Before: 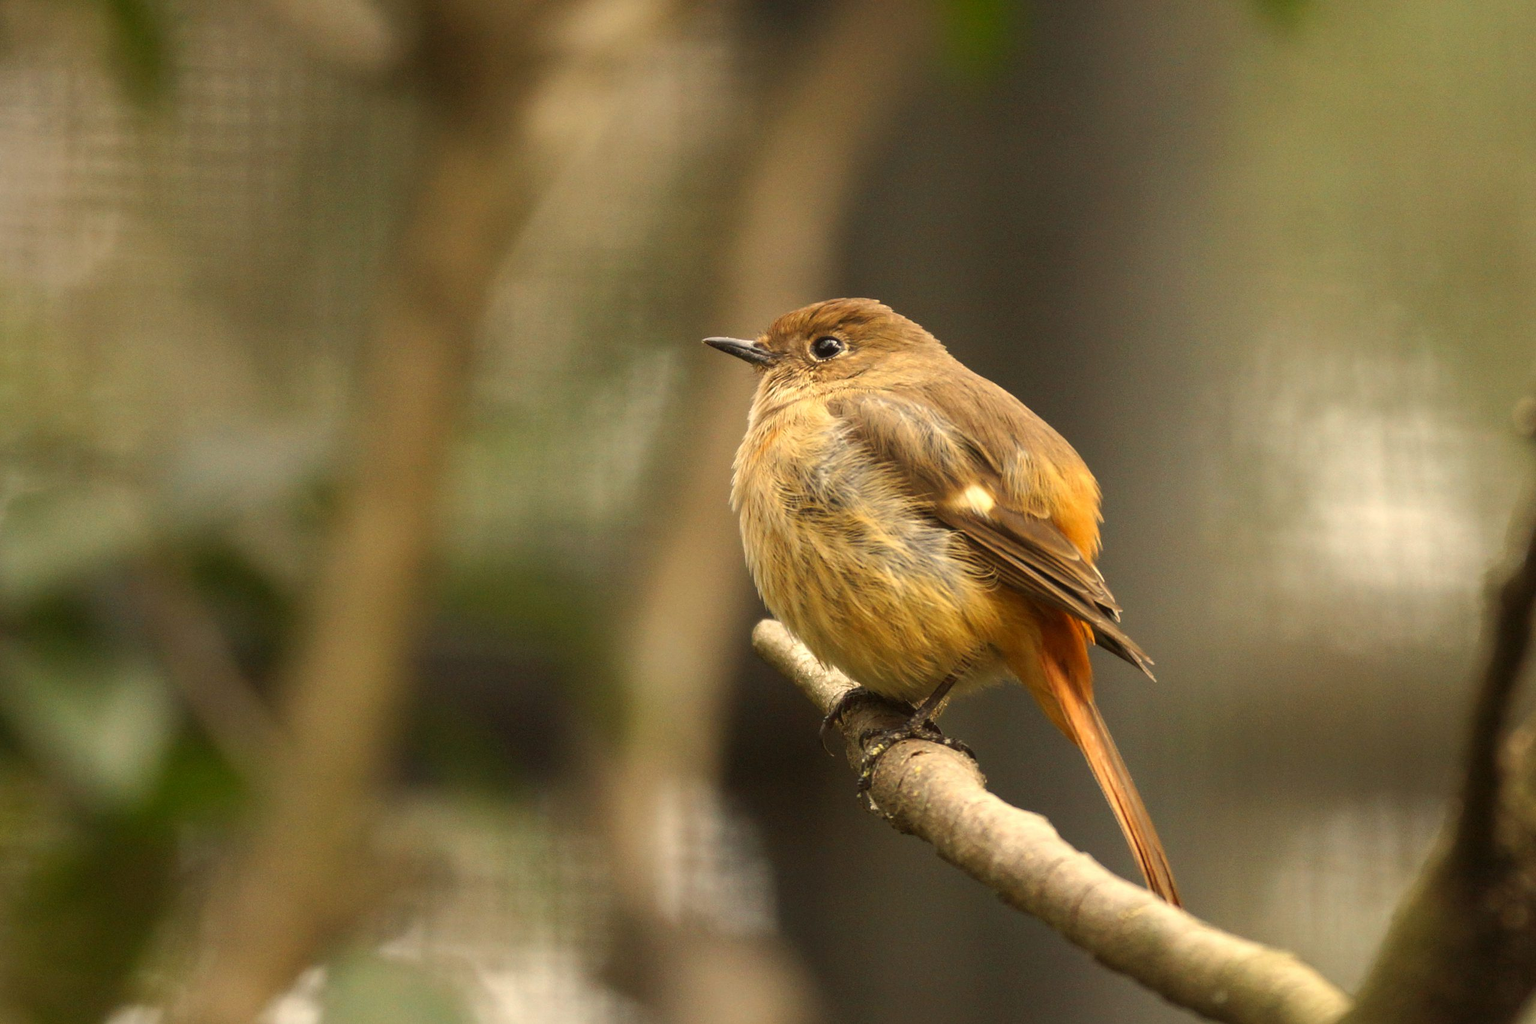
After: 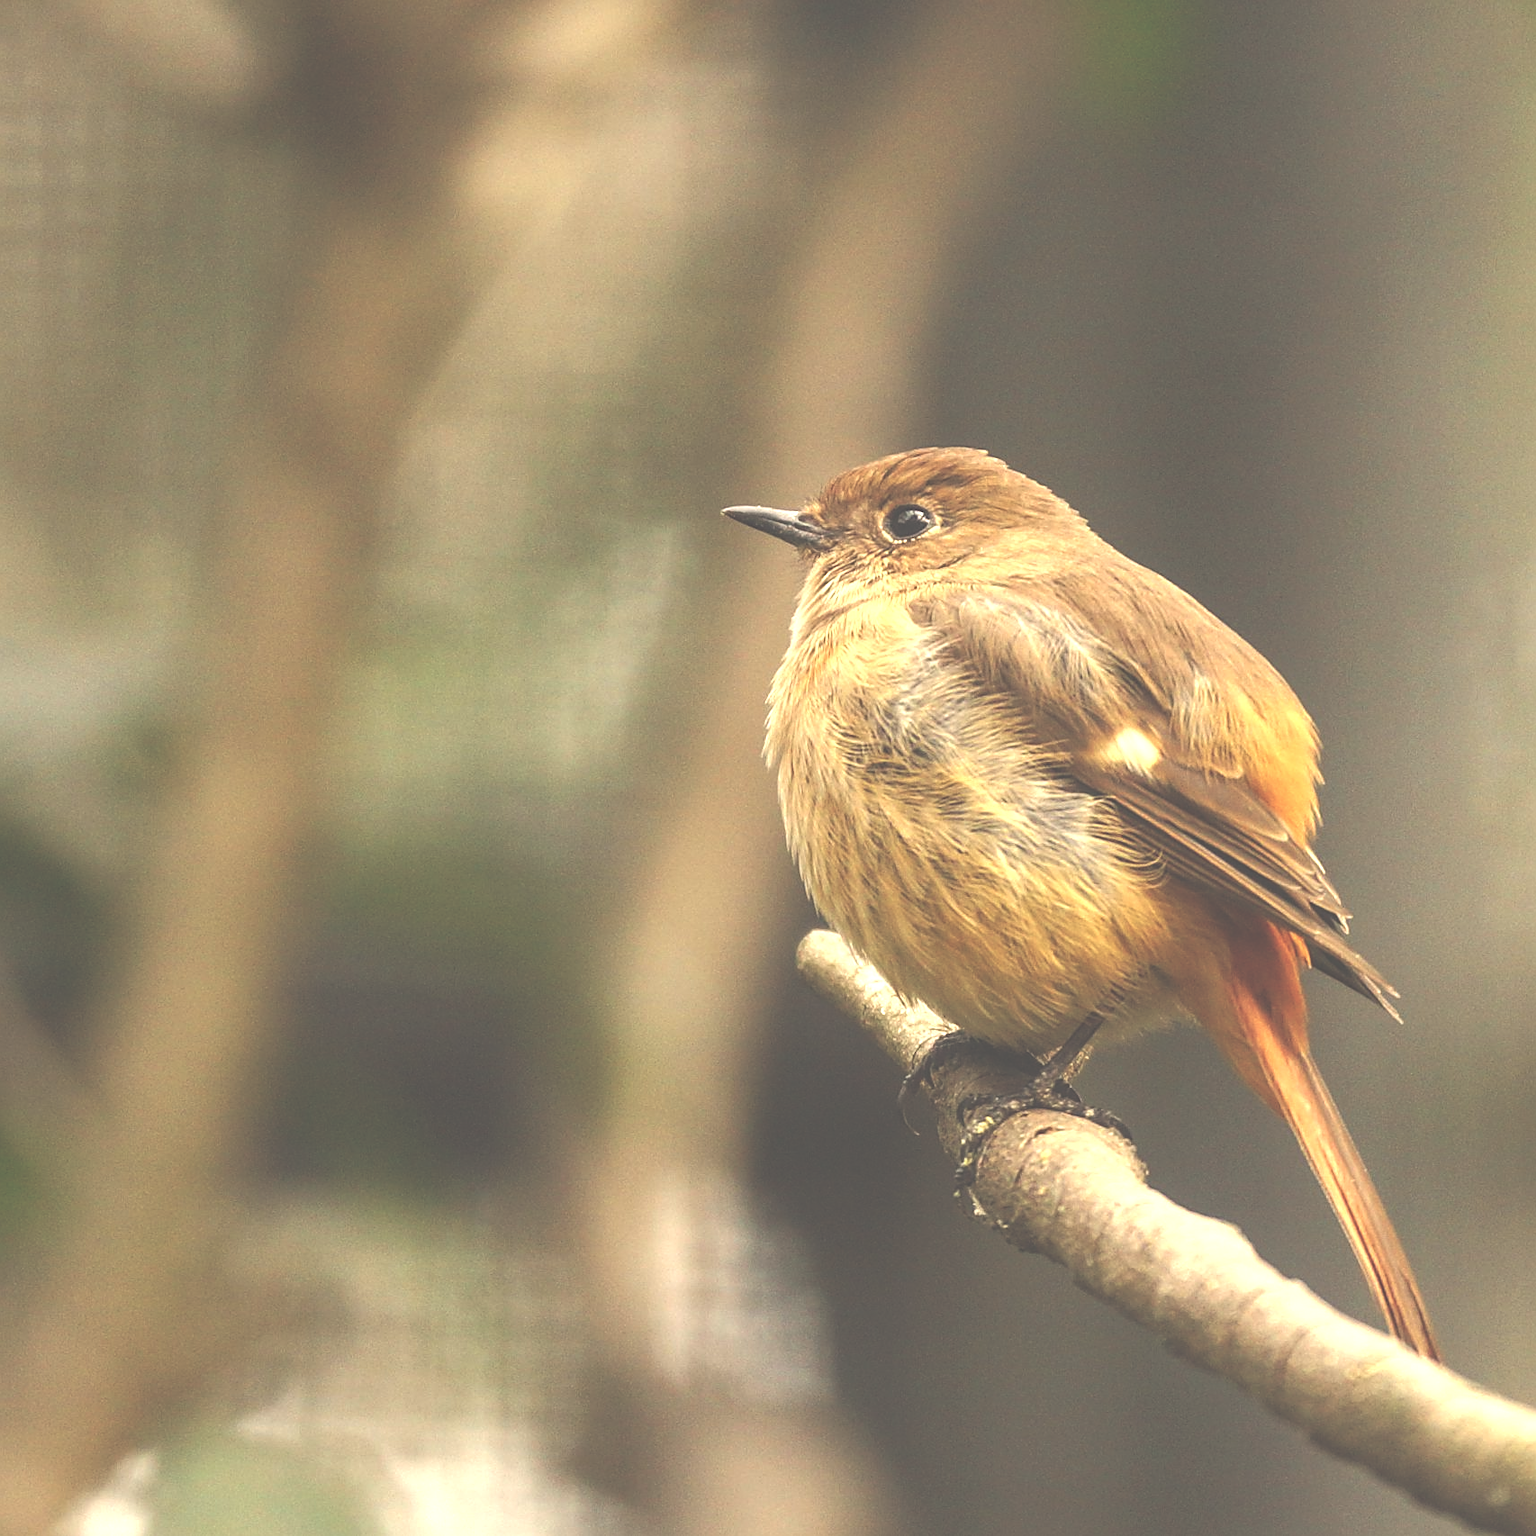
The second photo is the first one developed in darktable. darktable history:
crop and rotate: left 14.436%, right 18.898%
sharpen: on, module defaults
local contrast: on, module defaults
exposure: black level correction -0.071, exposure 0.5 EV, compensate highlight preservation false
